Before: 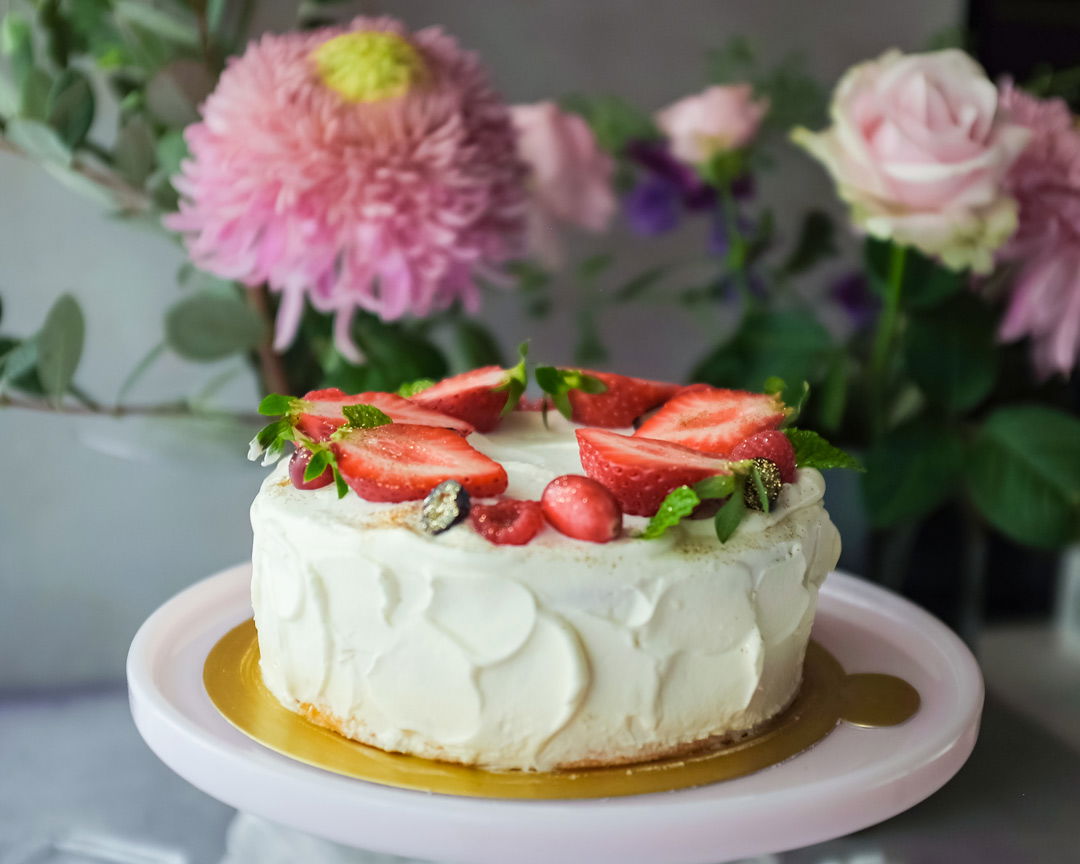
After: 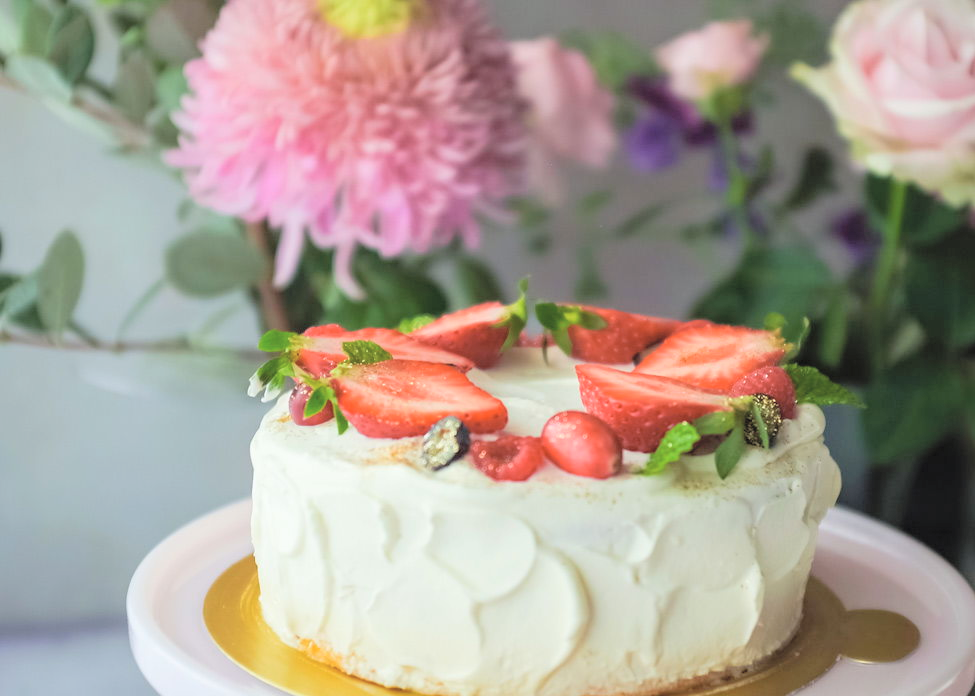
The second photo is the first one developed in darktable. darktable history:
crop: top 7.49%, right 9.717%, bottom 11.943%
contrast brightness saturation: brightness 0.28
